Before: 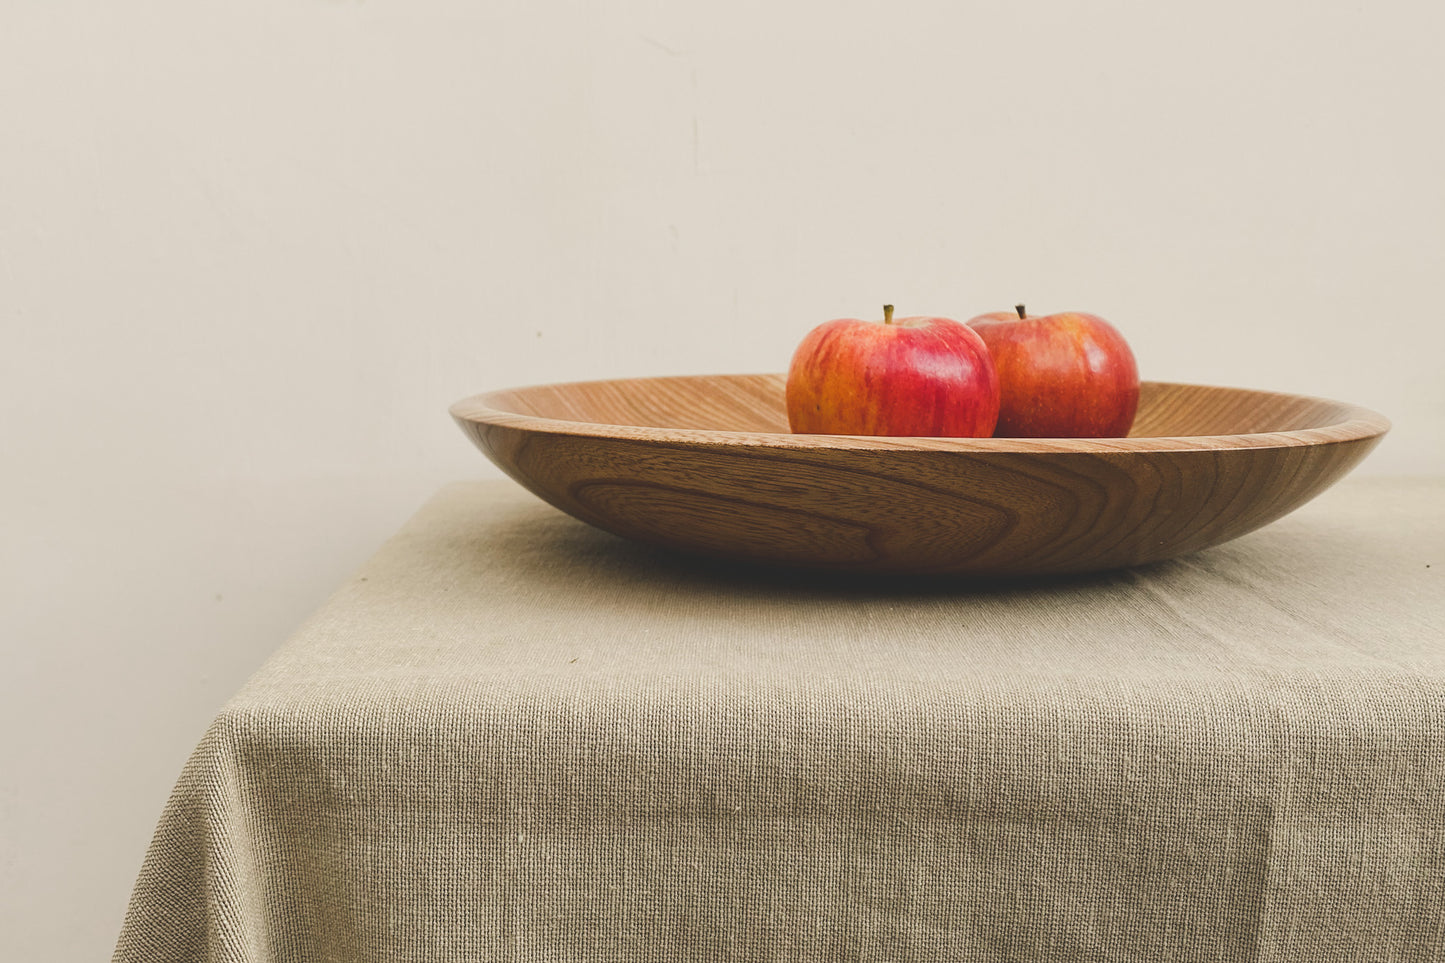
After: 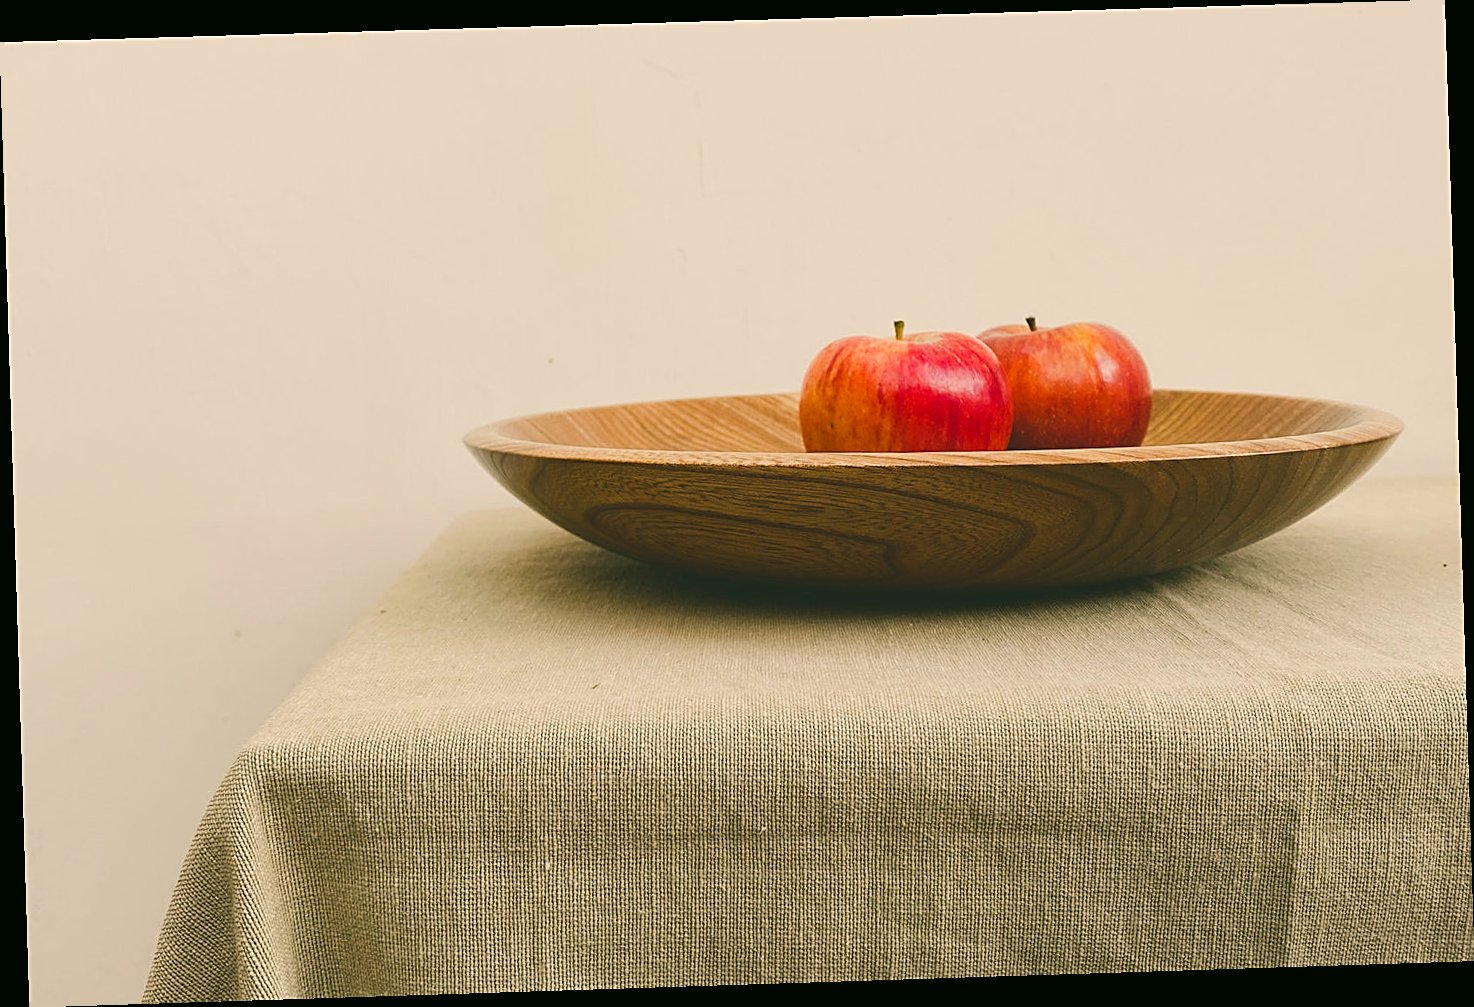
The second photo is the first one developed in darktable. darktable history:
color correction: highlights a* 4.02, highlights b* 4.98, shadows a* -7.55, shadows b* 4.98
sharpen: on, module defaults
rotate and perspective: rotation -1.77°, lens shift (horizontal) 0.004, automatic cropping off
contrast brightness saturation: contrast 0.08, saturation 0.2
